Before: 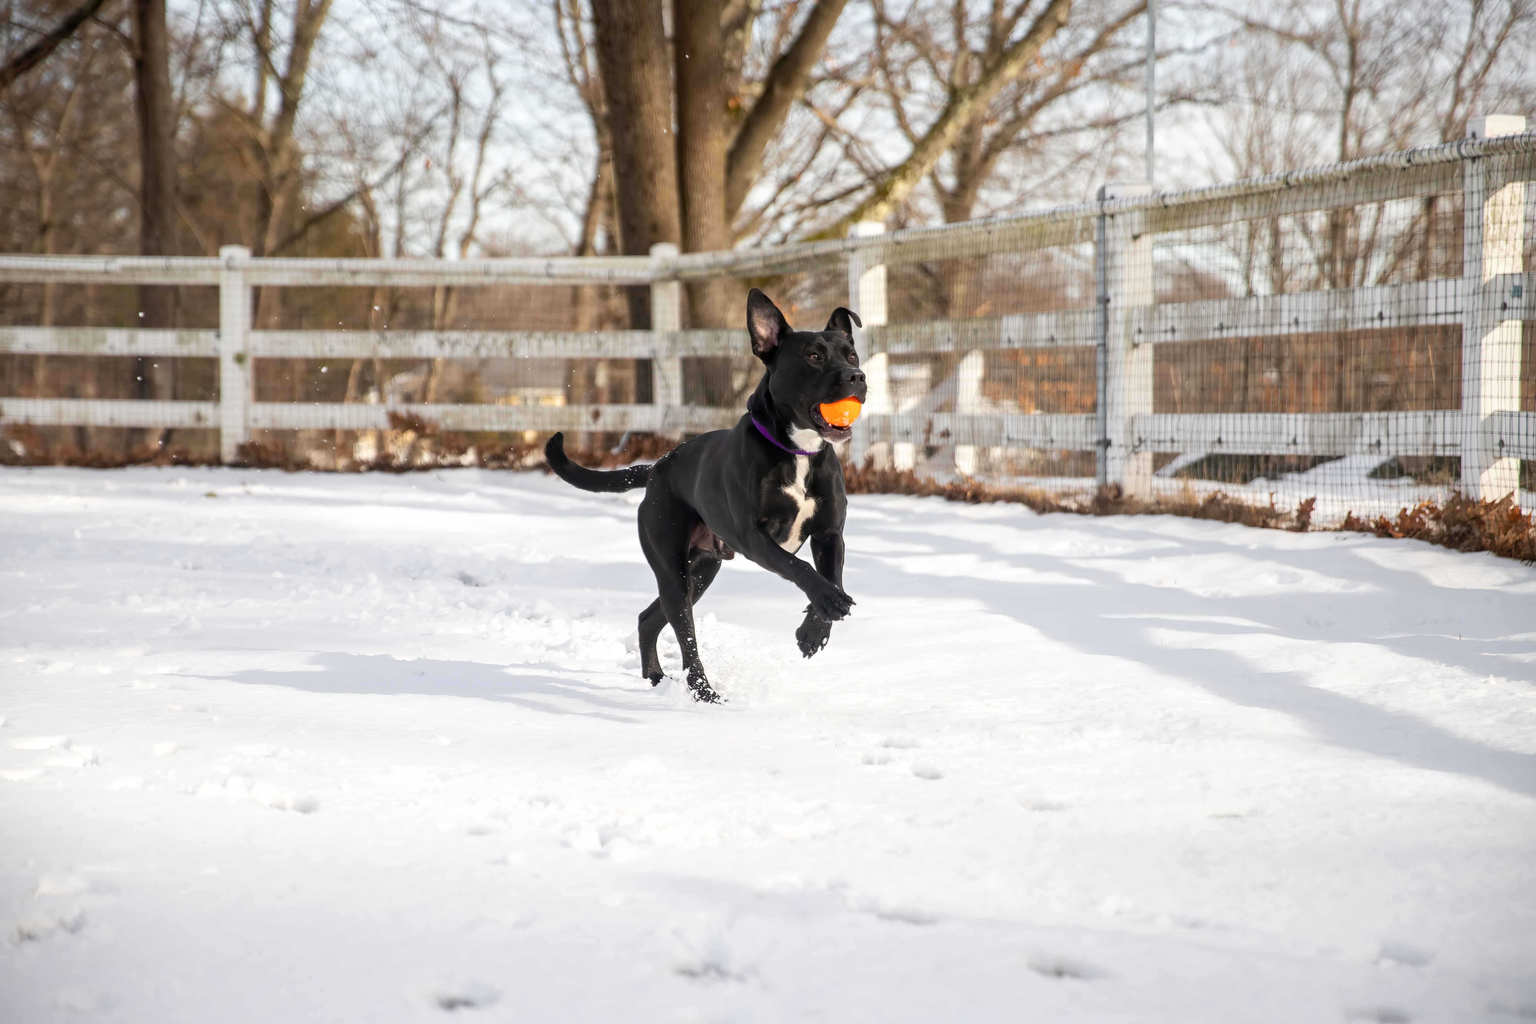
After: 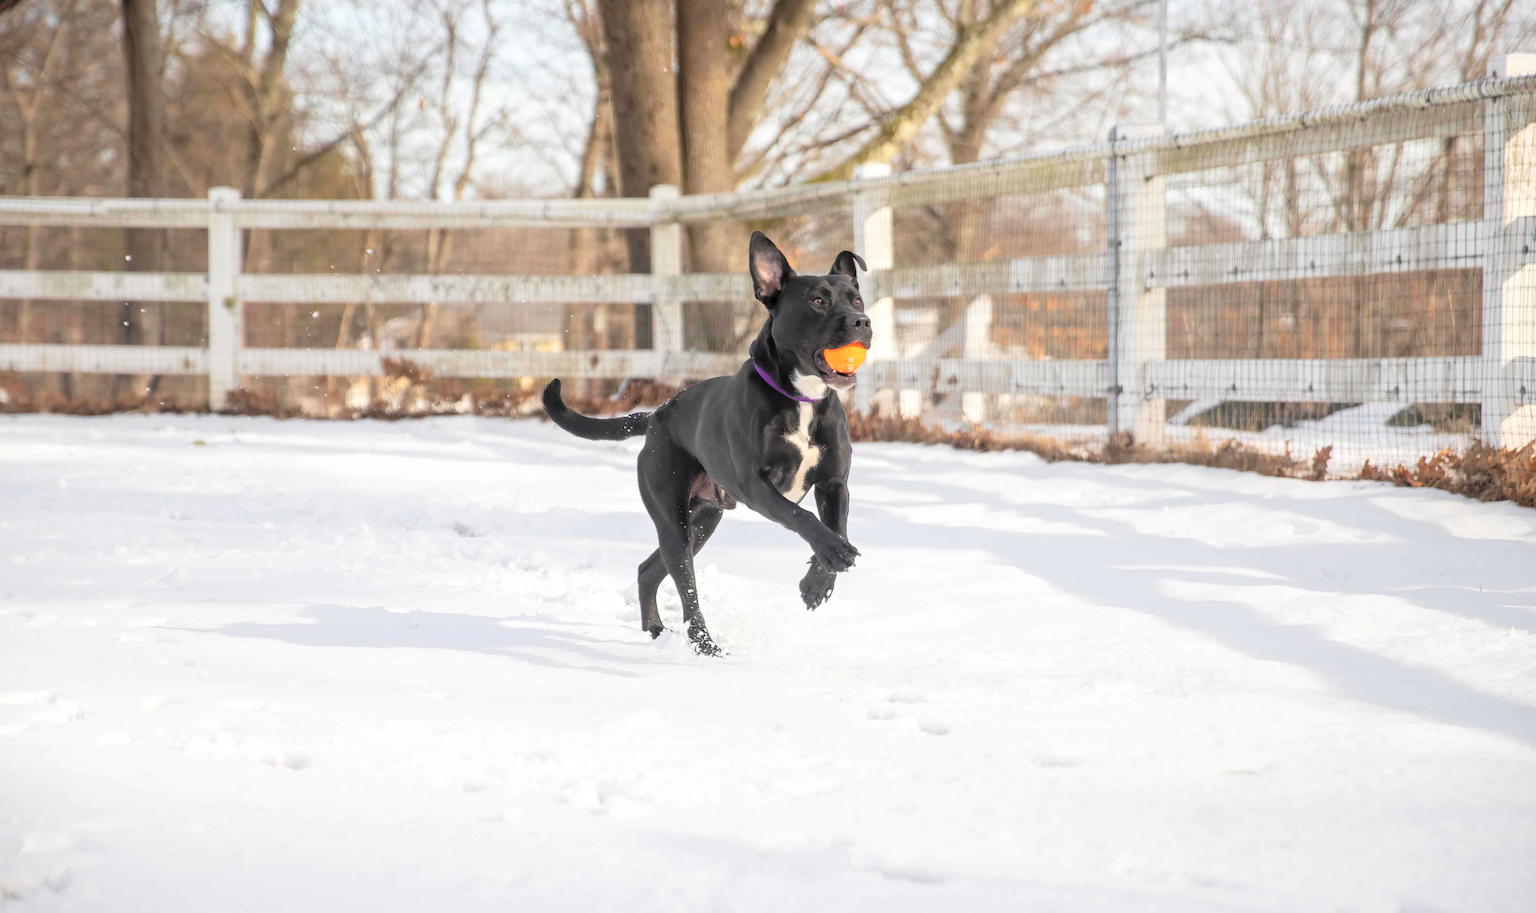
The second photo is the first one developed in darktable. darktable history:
contrast brightness saturation: brightness 0.281
crop: left 1.104%, top 6.198%, right 1.375%, bottom 6.821%
